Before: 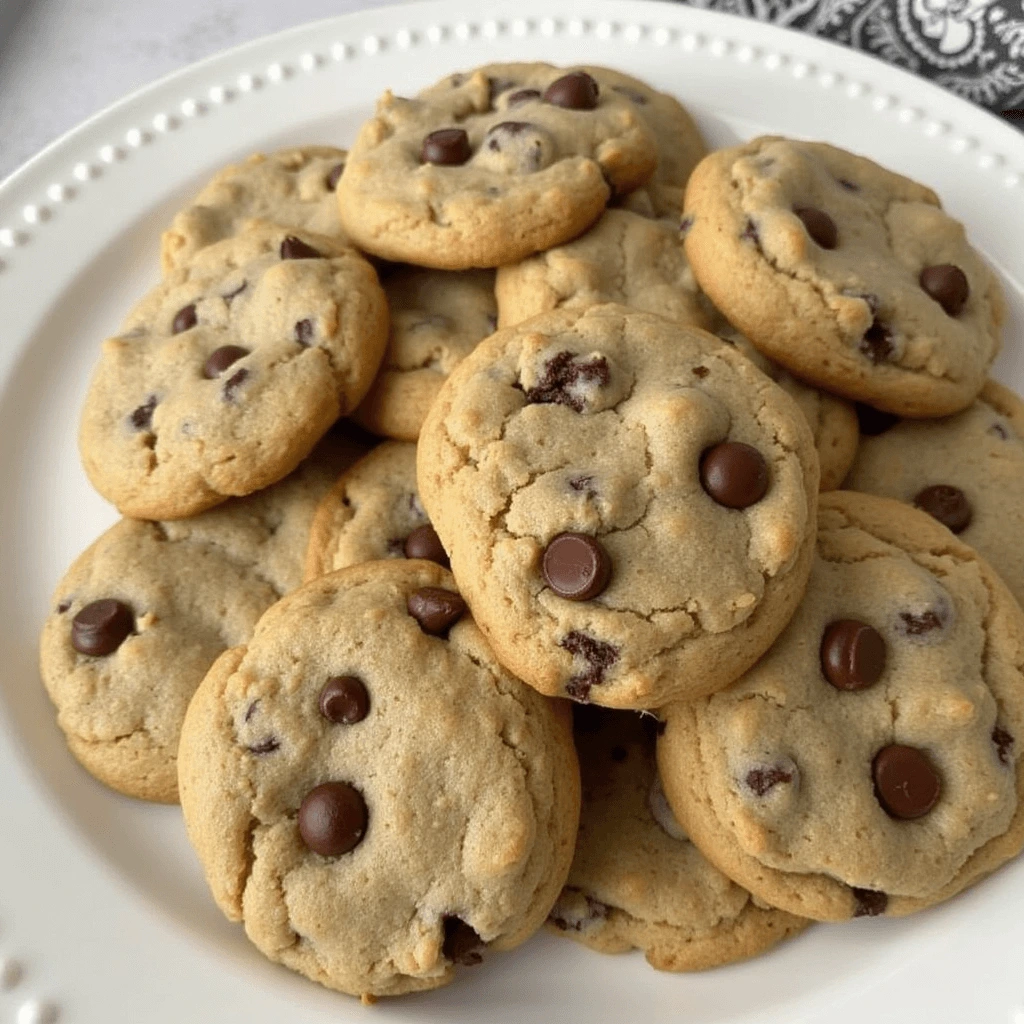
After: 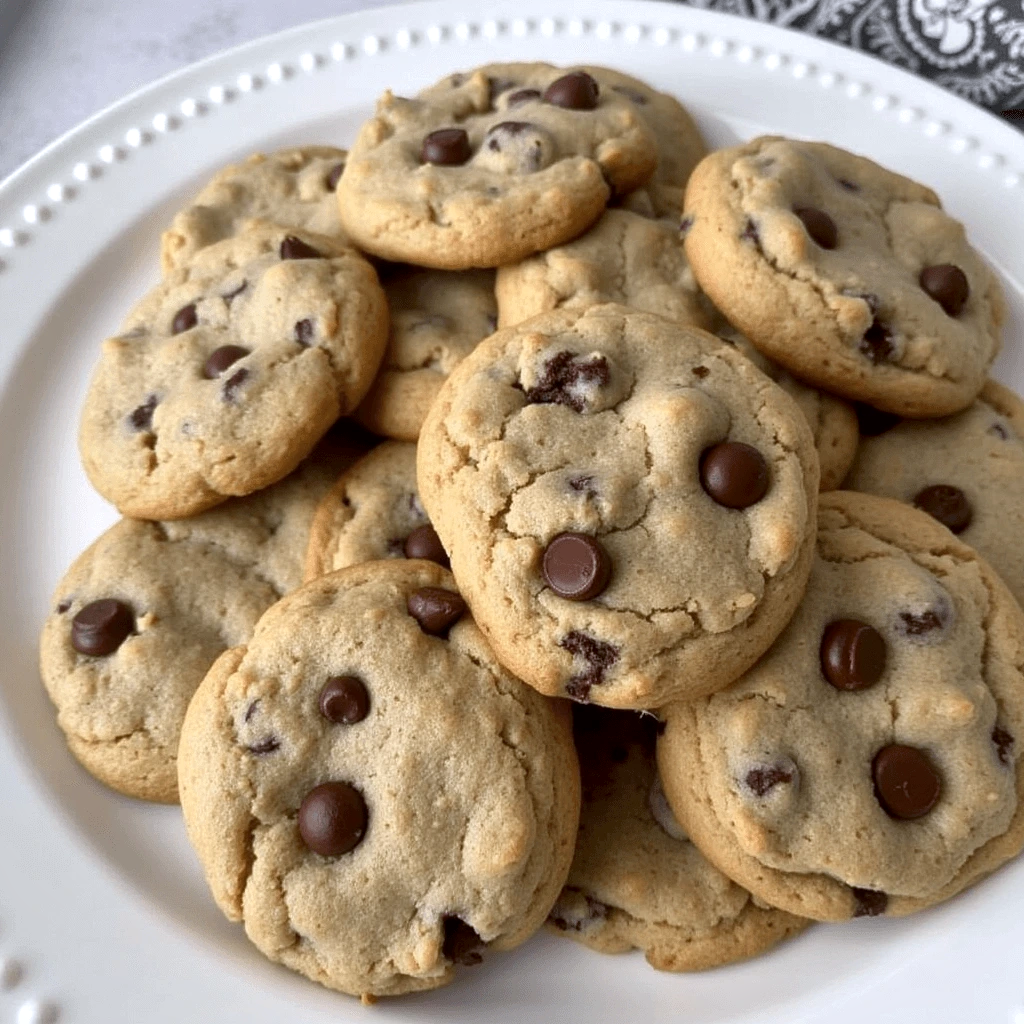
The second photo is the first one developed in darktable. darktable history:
tone equalizer: on, module defaults
color calibration: illuminant as shot in camera, x 0.358, y 0.373, temperature 4628.91 K
local contrast: mode bilateral grid, contrast 20, coarseness 50, detail 141%, midtone range 0.2
